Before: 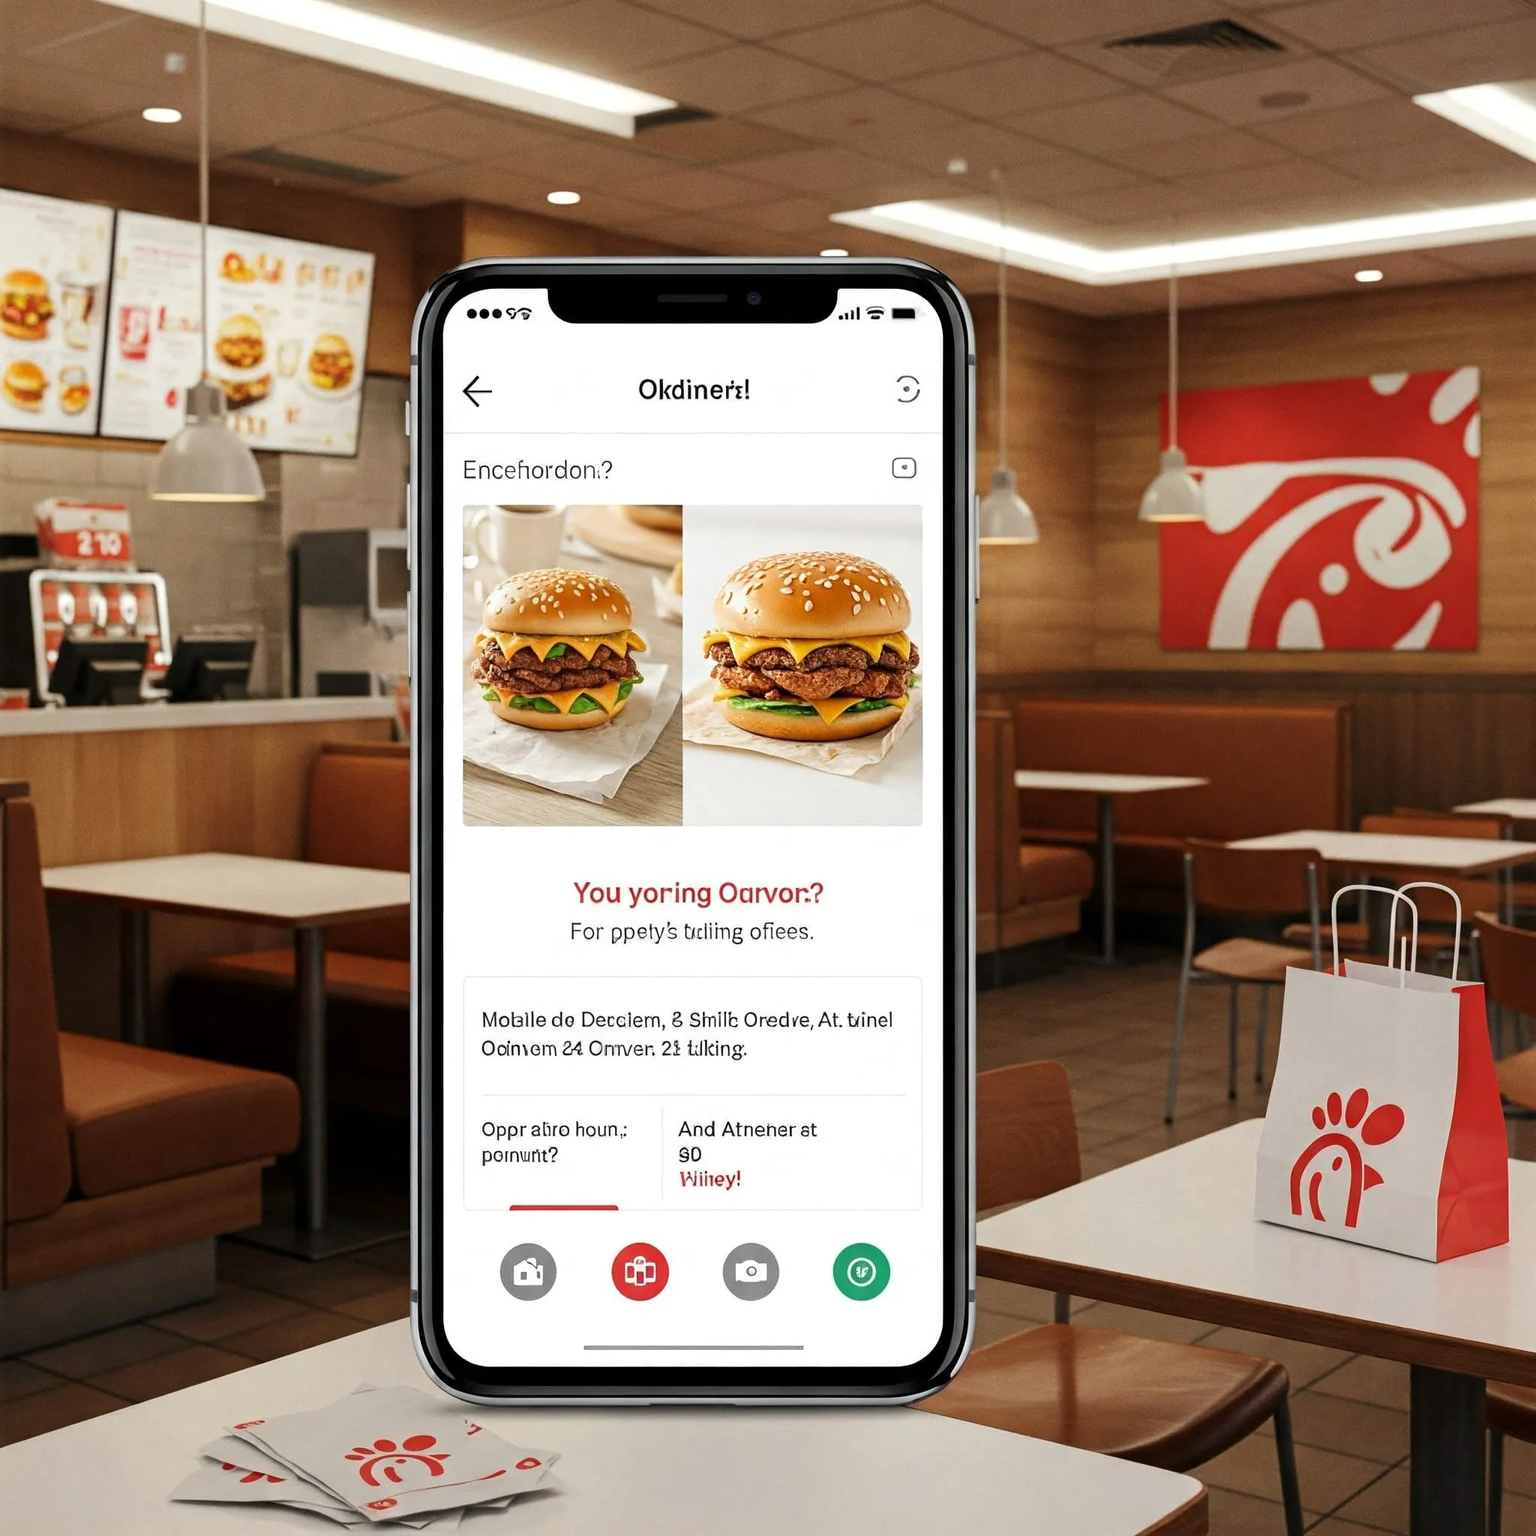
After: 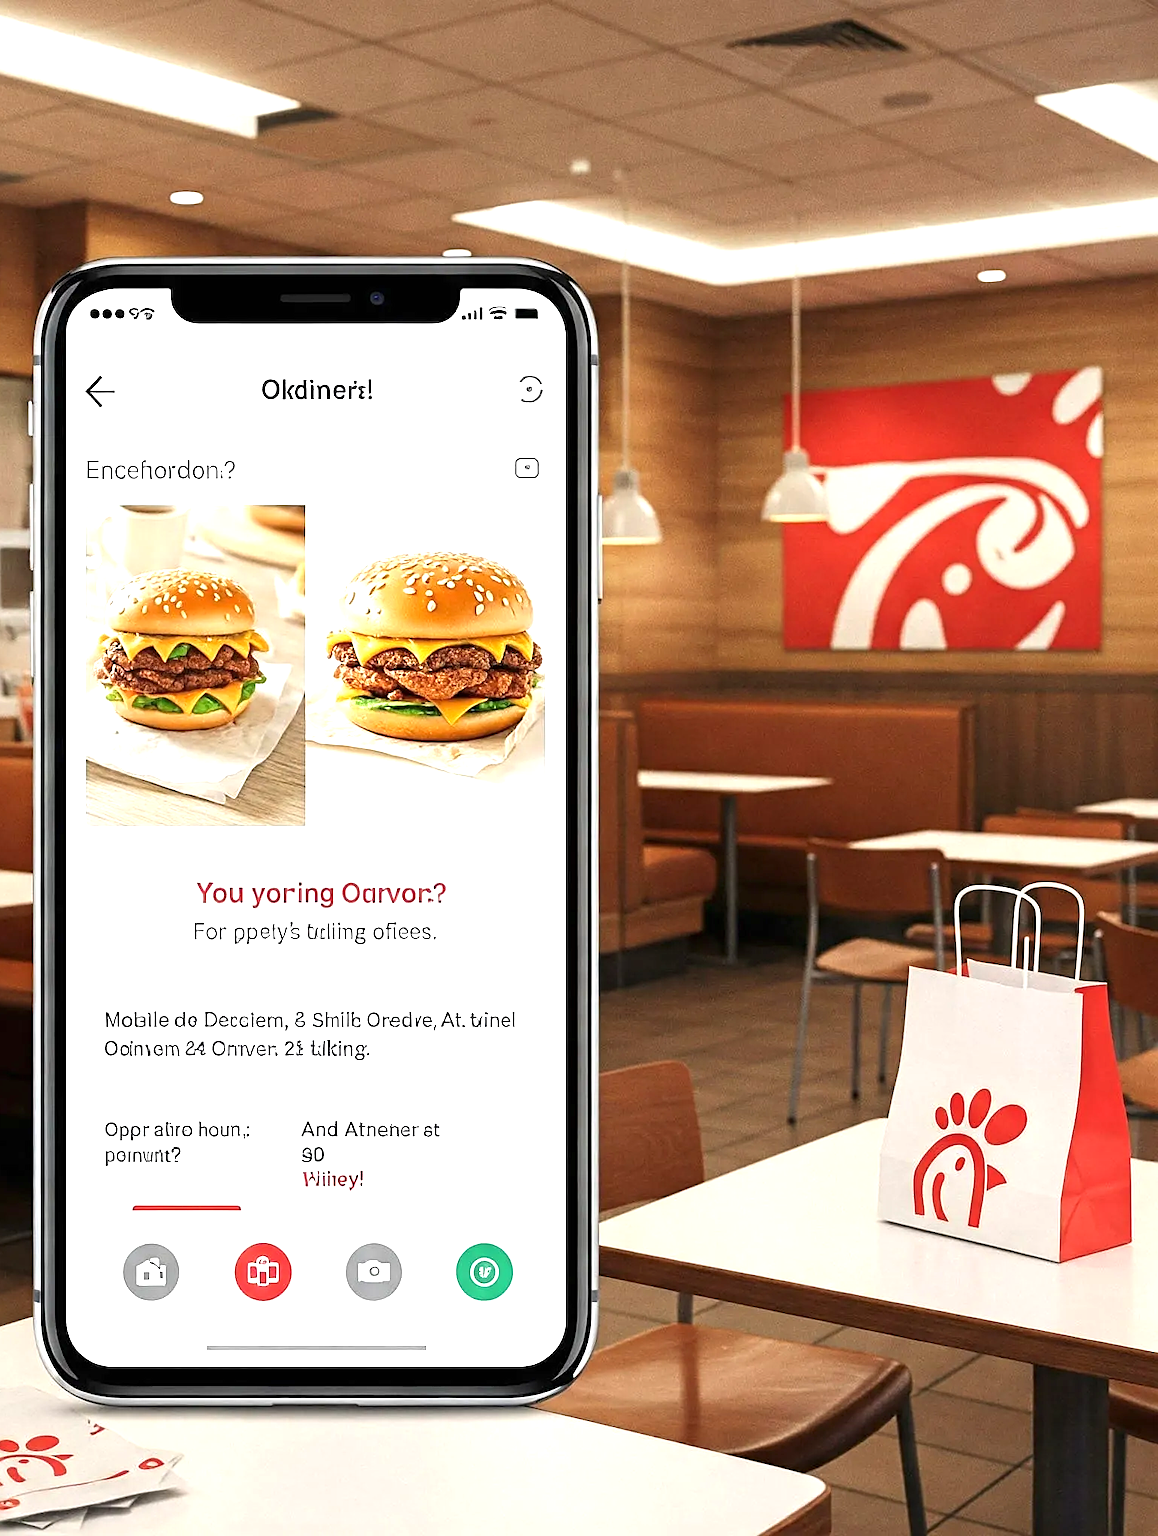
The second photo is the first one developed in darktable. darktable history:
crop and rotate: left 24.6%
sharpen: on, module defaults
exposure: black level correction 0, exposure 0.9 EV, compensate highlight preservation false
tone equalizer: on, module defaults
